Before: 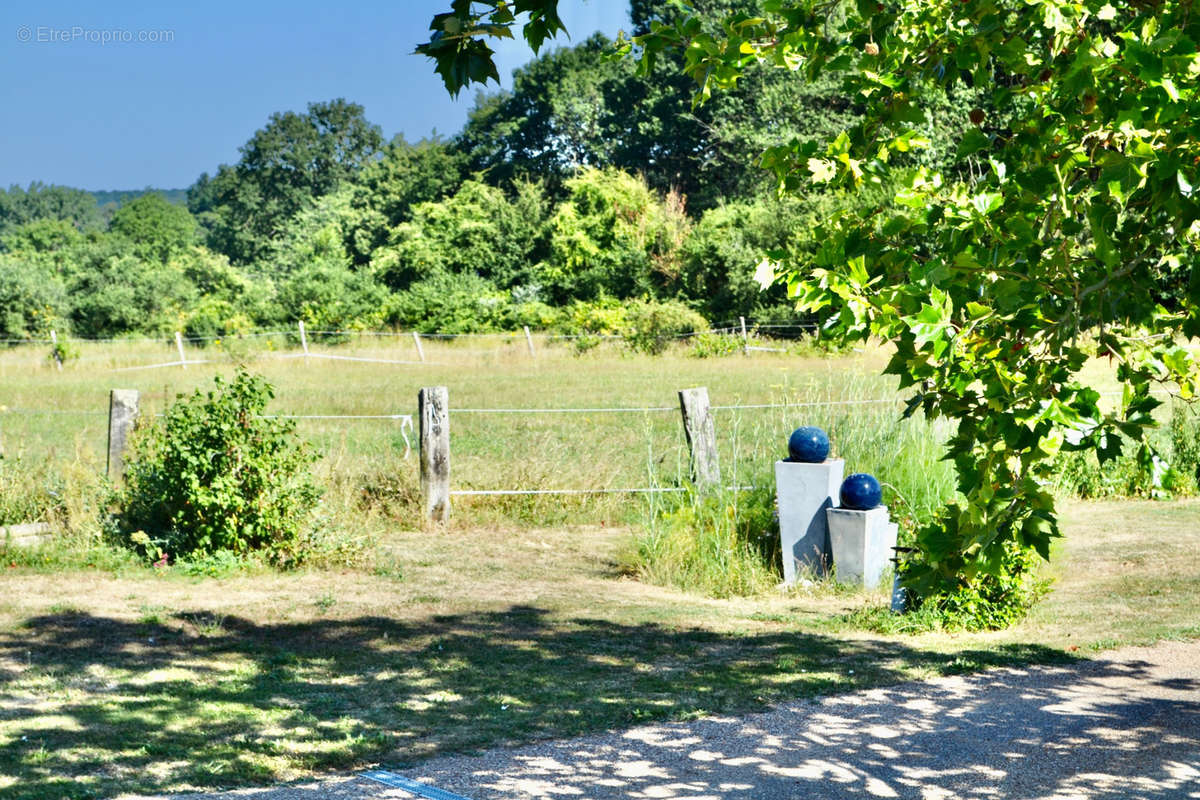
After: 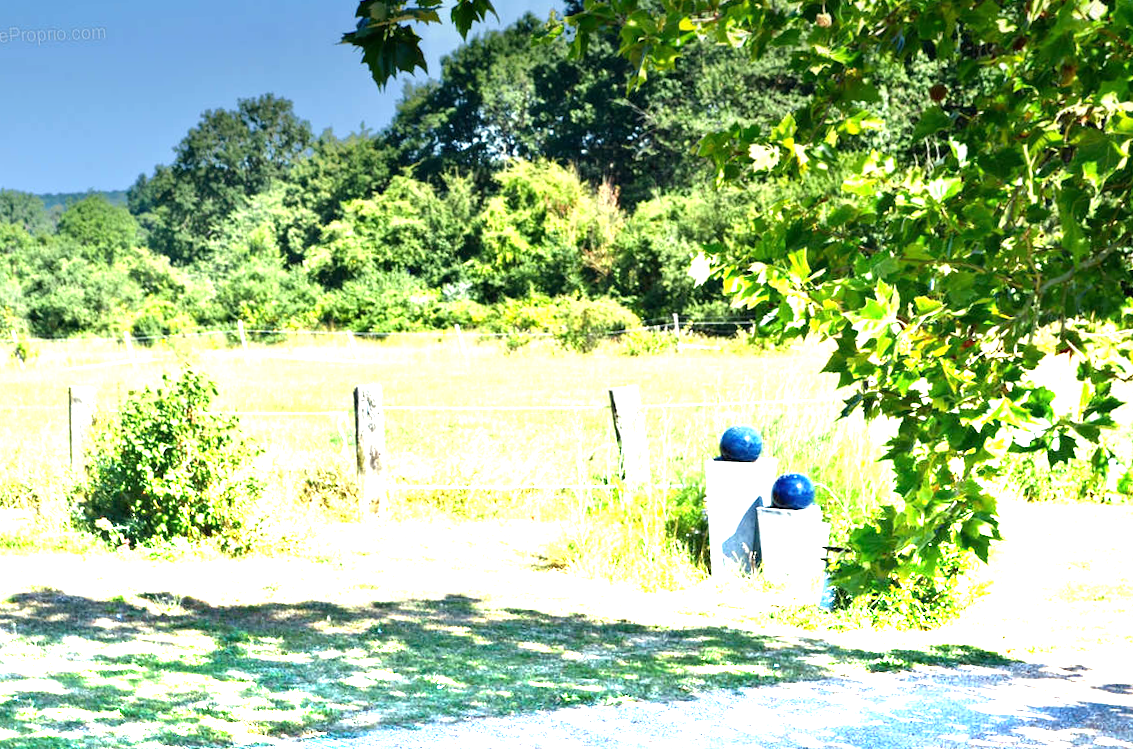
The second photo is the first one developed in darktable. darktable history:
rotate and perspective: rotation 0.062°, lens shift (vertical) 0.115, lens shift (horizontal) -0.133, crop left 0.047, crop right 0.94, crop top 0.061, crop bottom 0.94
graduated density: density -3.9 EV
